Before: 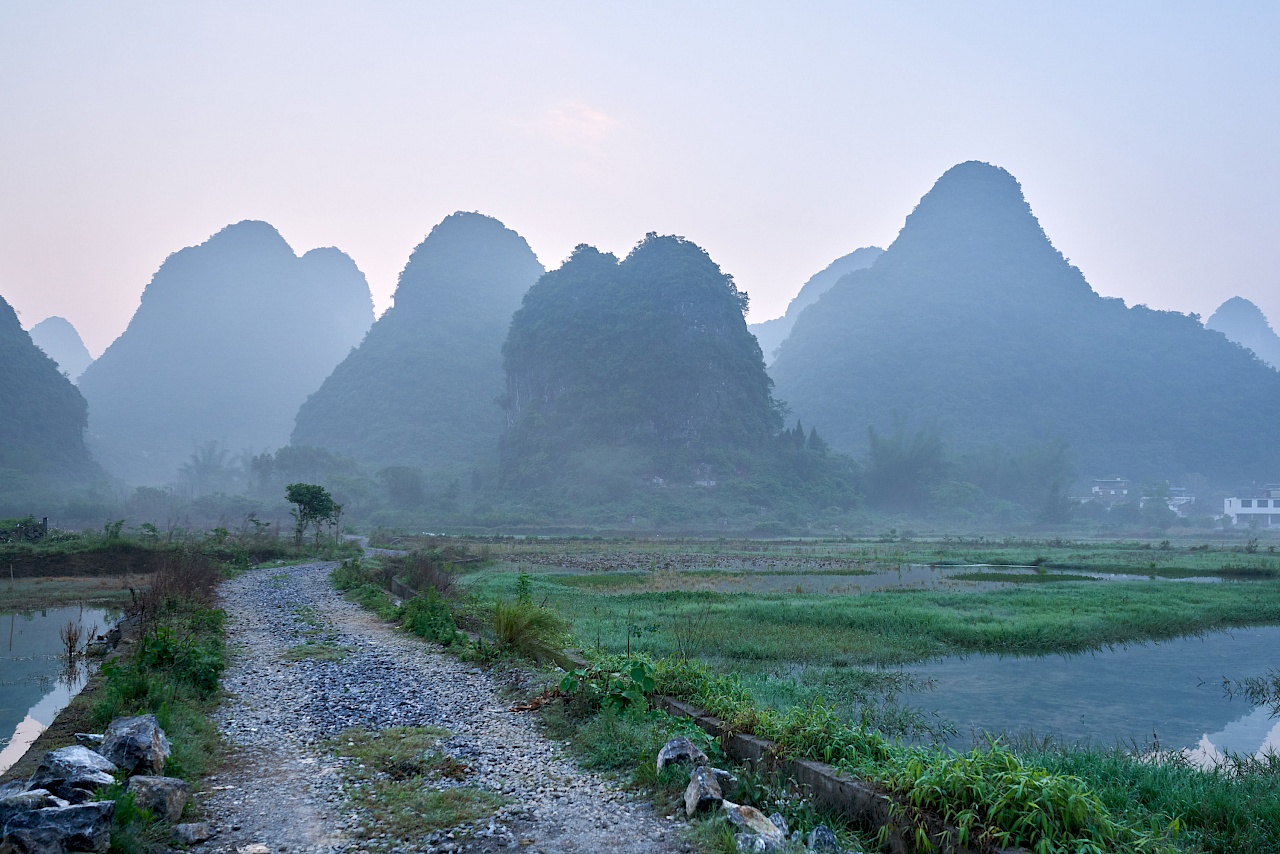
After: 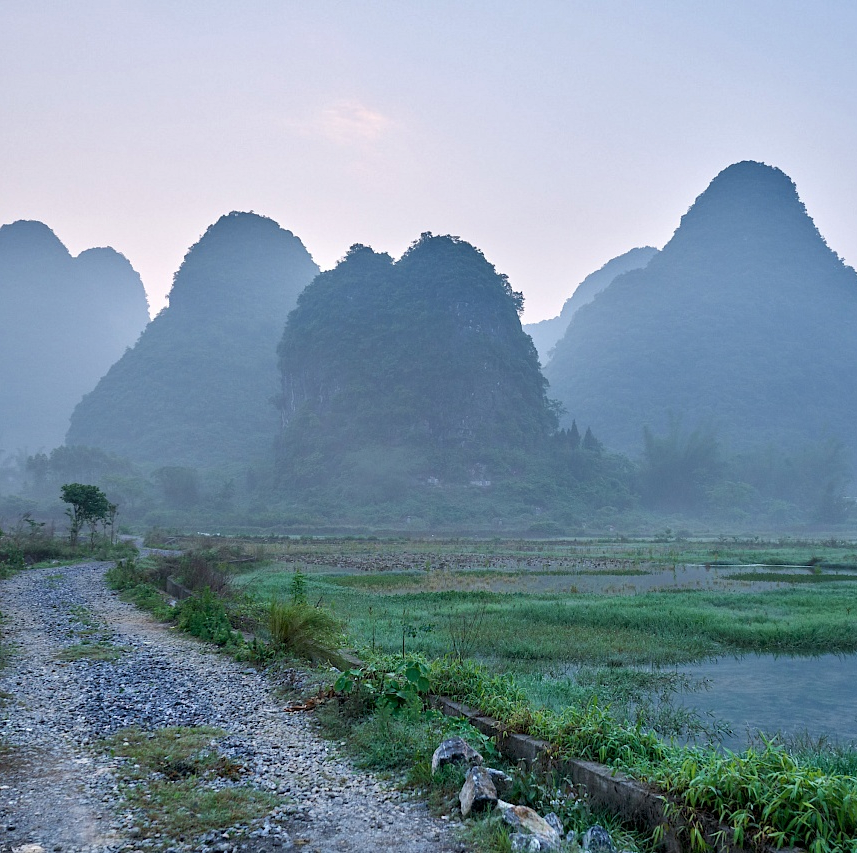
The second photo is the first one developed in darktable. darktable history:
crop and rotate: left 17.596%, right 15.426%
base curve: preserve colors none
shadows and highlights: soften with gaussian
